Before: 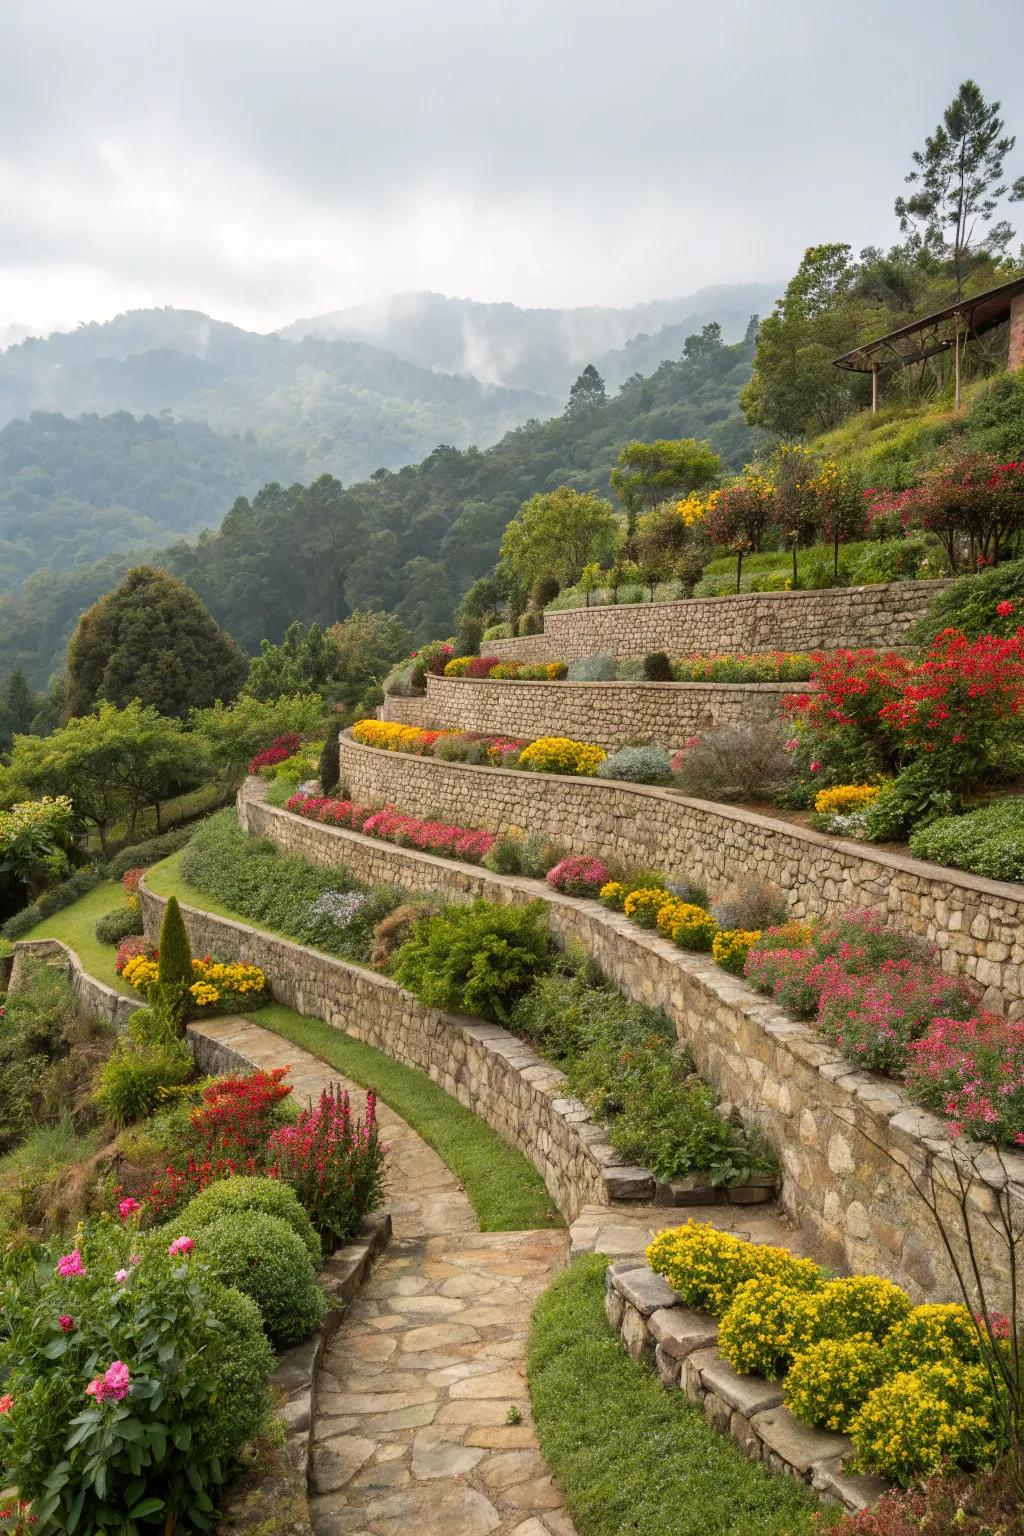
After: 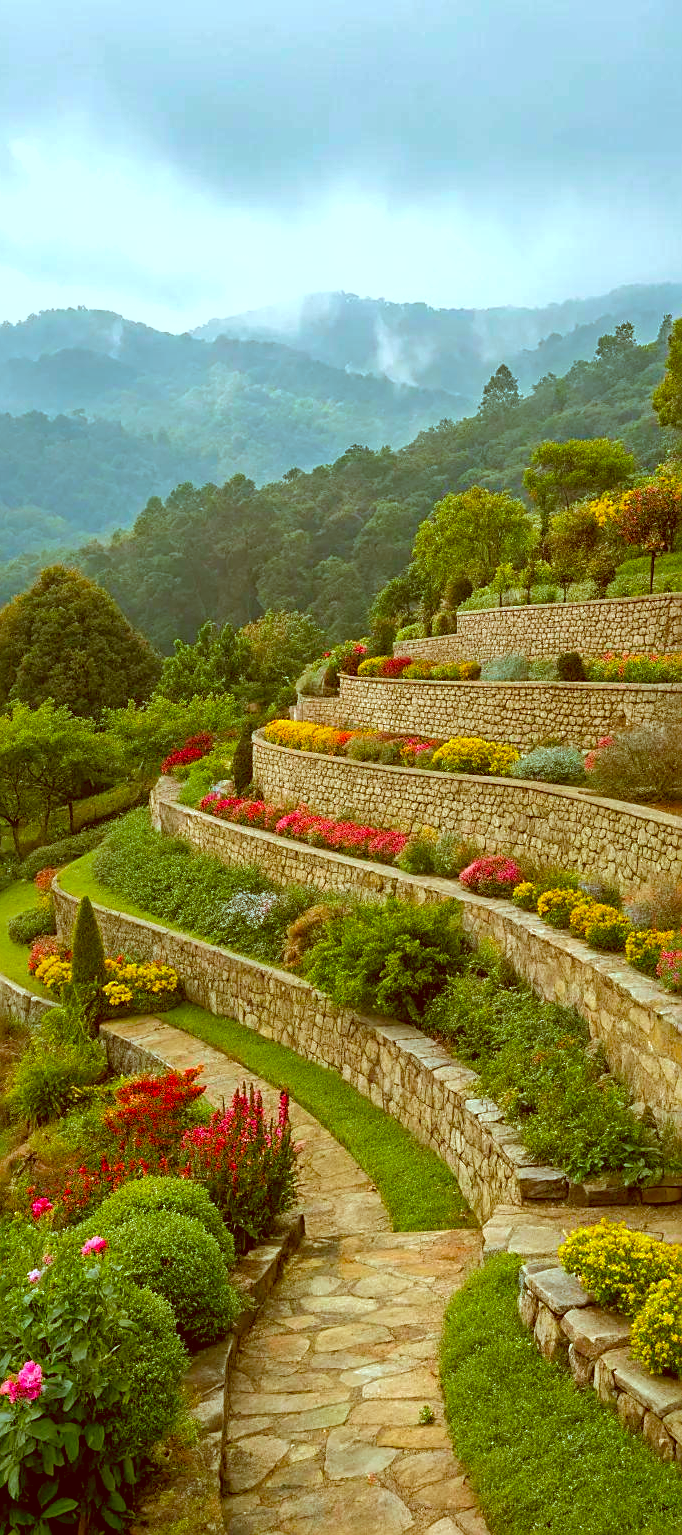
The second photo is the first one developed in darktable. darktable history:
color correction: highlights a* -14.12, highlights b* -15.97, shadows a* 10.27, shadows b* 30.12
color balance rgb: perceptual saturation grading › global saturation 35.763%, perceptual saturation grading › shadows 35.306%
crop and rotate: left 8.581%, right 24.728%
shadows and highlights: on, module defaults
velvia: strength 27.26%
exposure: black level correction 0.003, exposure 0.147 EV, compensate highlight preservation false
sharpen: on, module defaults
